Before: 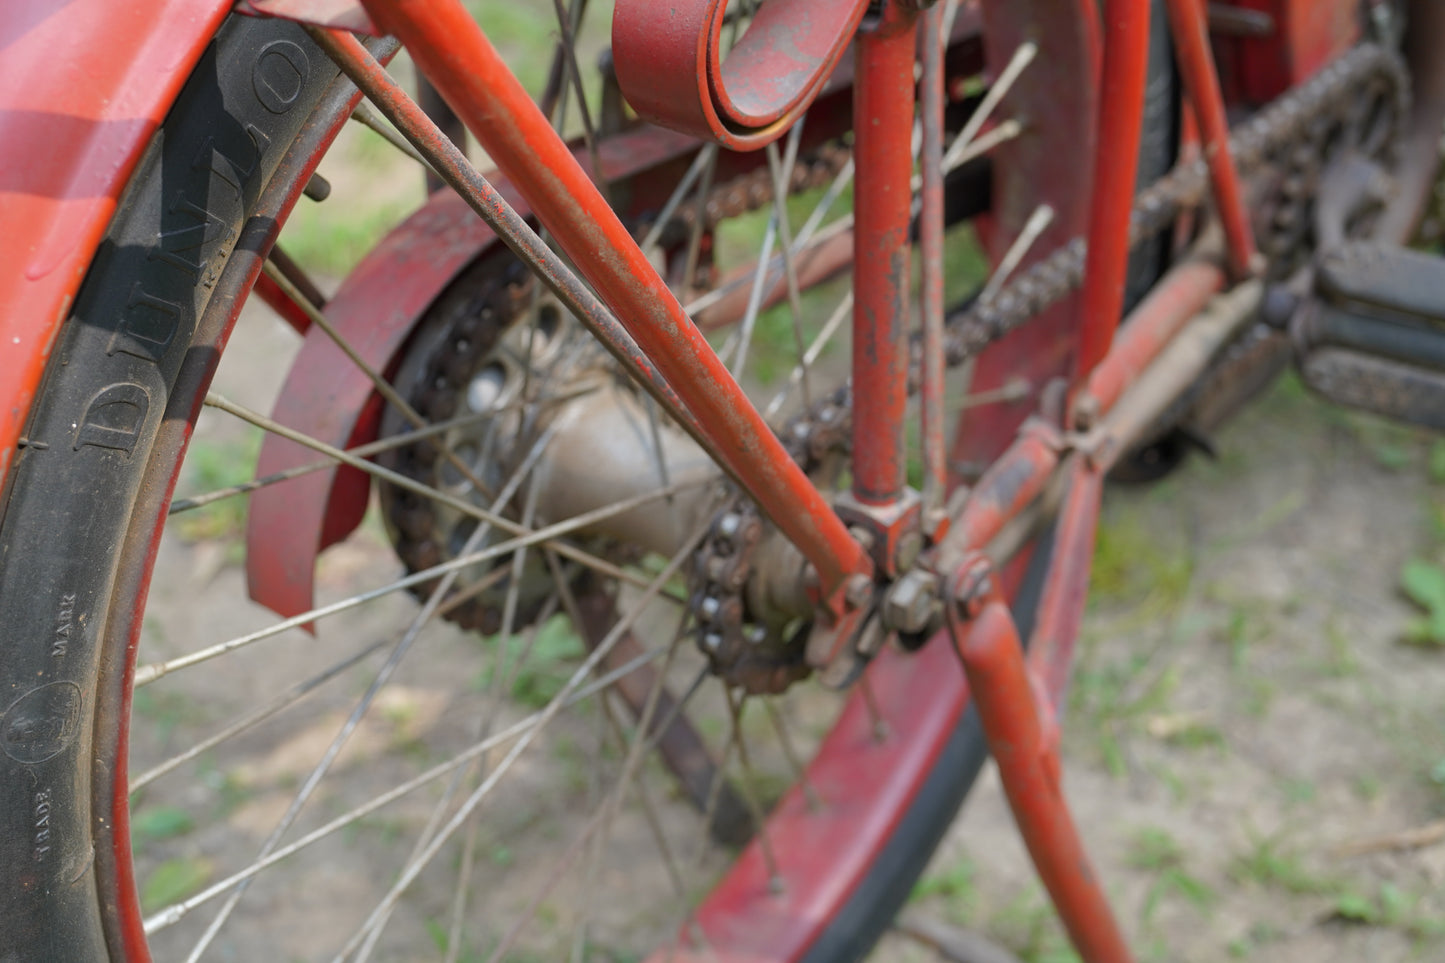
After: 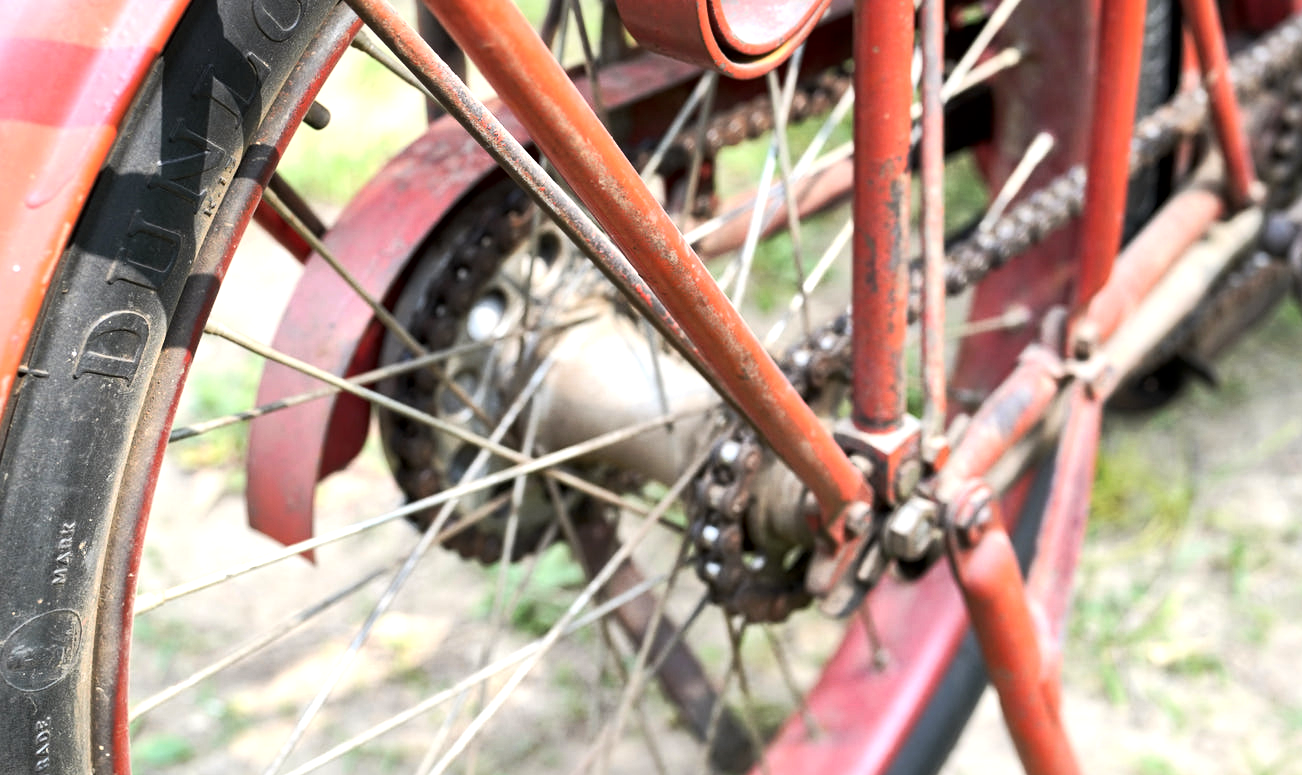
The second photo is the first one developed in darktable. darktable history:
exposure: exposure 0.473 EV, compensate exposure bias true, compensate highlight preservation false
tone equalizer: -8 EV -0.742 EV, -7 EV -0.71 EV, -6 EV -0.584 EV, -5 EV -0.393 EV, -3 EV 0.389 EV, -2 EV 0.6 EV, -1 EV 0.678 EV, +0 EV 0.761 EV, edges refinement/feathering 500, mask exposure compensation -1.57 EV, preserve details no
crop: top 7.517%, right 9.863%, bottom 11.941%
contrast brightness saturation: contrast 0.045
color zones: curves: ch0 [(0.25, 0.5) (0.428, 0.473) (0.75, 0.5)]; ch1 [(0.243, 0.479) (0.398, 0.452) (0.75, 0.5)]
tone curve: curves: ch0 [(0, 0) (0.003, 0.032) (0.011, 0.033) (0.025, 0.036) (0.044, 0.046) (0.069, 0.069) (0.1, 0.108) (0.136, 0.157) (0.177, 0.208) (0.224, 0.256) (0.277, 0.313) (0.335, 0.379) (0.399, 0.444) (0.468, 0.514) (0.543, 0.595) (0.623, 0.687) (0.709, 0.772) (0.801, 0.854) (0.898, 0.933) (1, 1)], color space Lab, independent channels, preserve colors none
local contrast: mode bilateral grid, contrast 24, coarseness 61, detail 152%, midtone range 0.2
